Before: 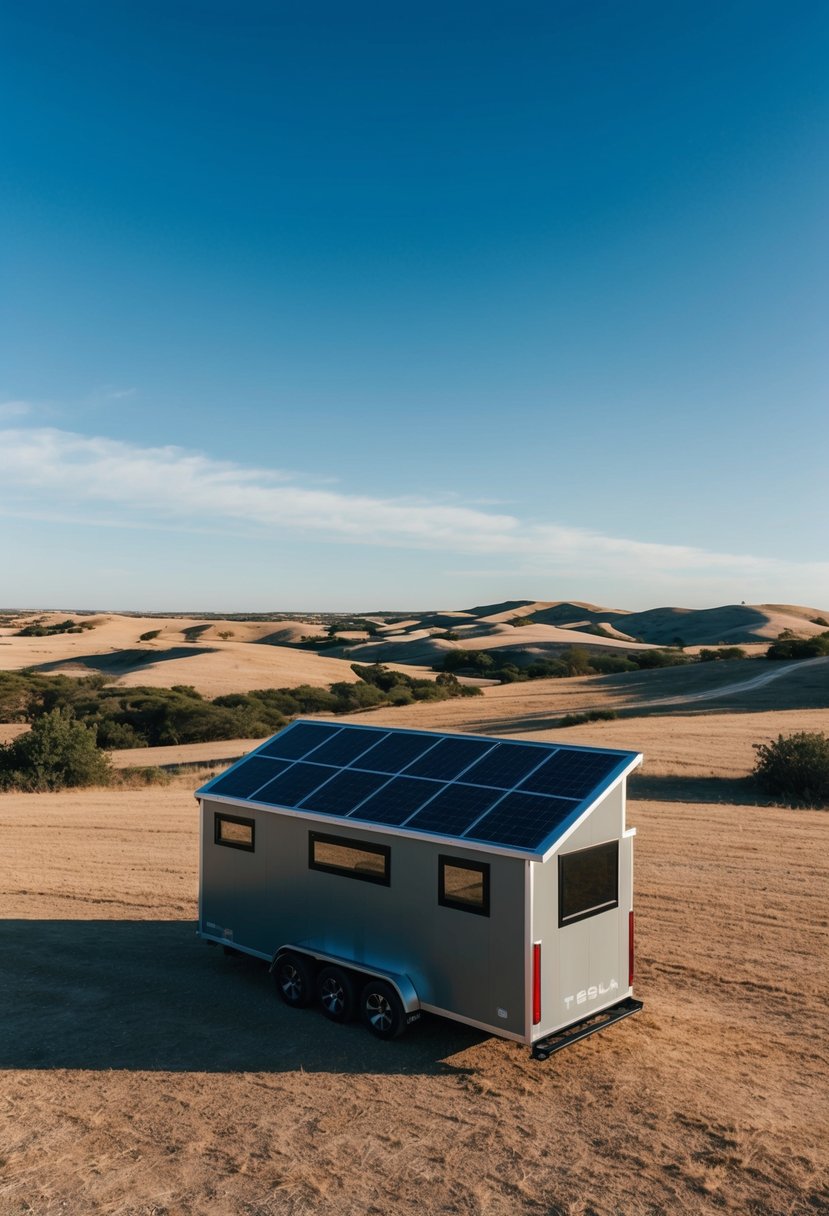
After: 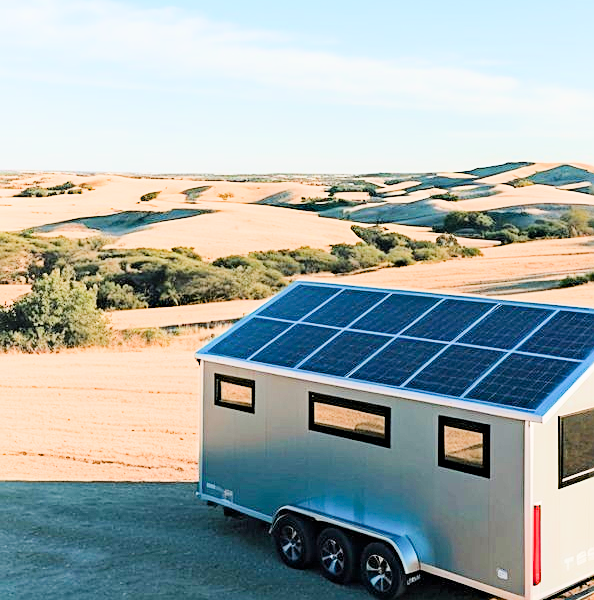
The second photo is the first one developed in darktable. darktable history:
crop: top 36.137%, right 28.277%, bottom 14.506%
exposure: exposure 3.026 EV, compensate highlight preservation false
contrast brightness saturation: contrast 0.1, brightness 0.023, saturation 0.019
sharpen: on, module defaults
filmic rgb: black relative exposure -6.09 EV, white relative exposure 6.97 EV, hardness 2.27
haze removal: compatibility mode true, adaptive false
tone equalizer: on, module defaults
shadows and highlights: shadows -70.68, highlights 35.66, soften with gaussian
